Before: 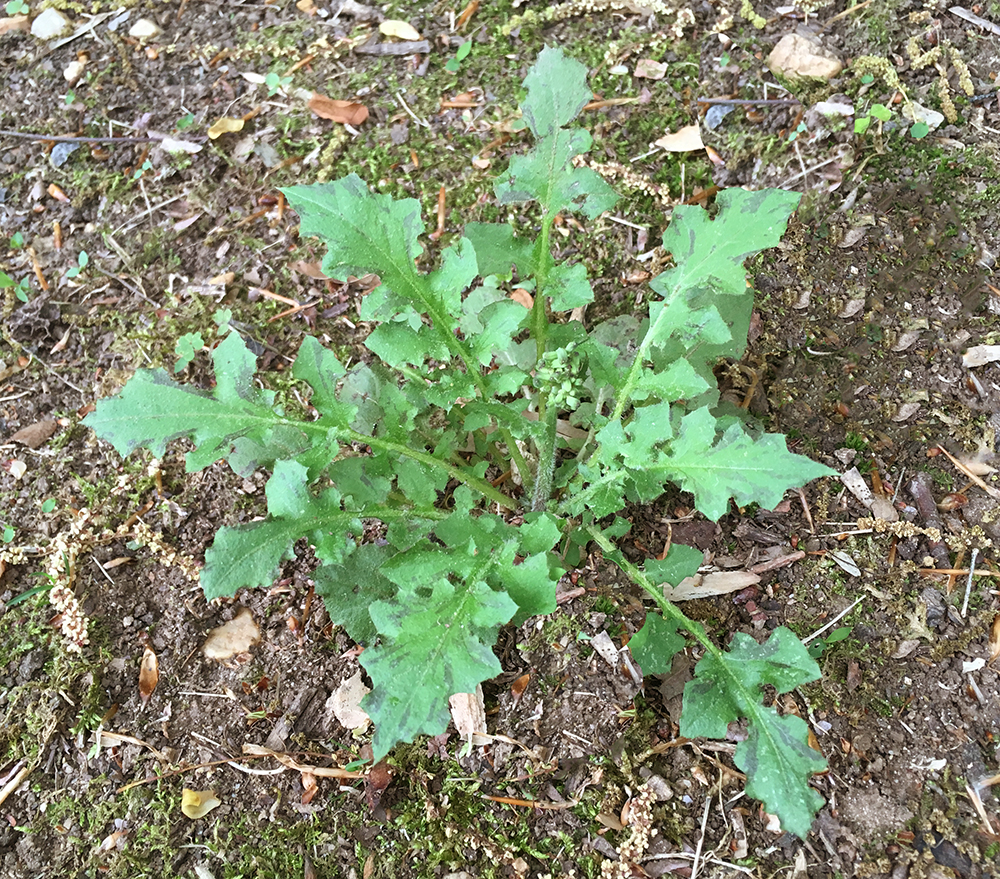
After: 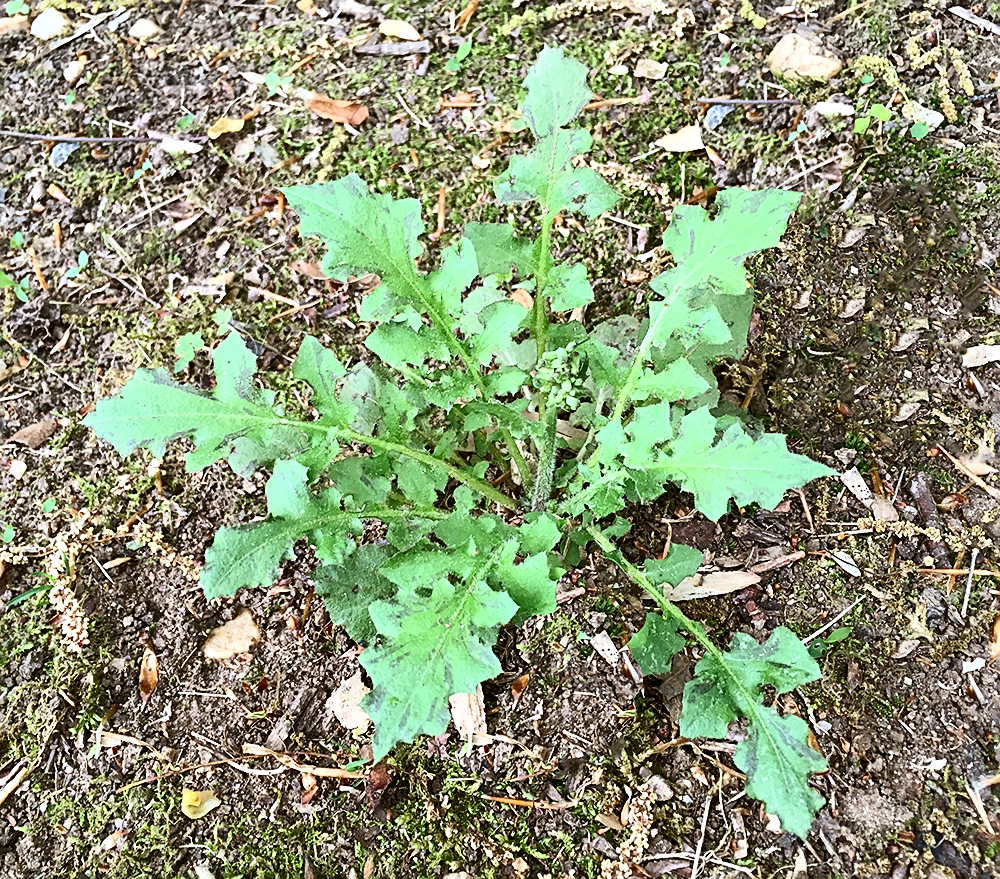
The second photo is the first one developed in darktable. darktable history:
color balance rgb: perceptual saturation grading › global saturation 0.255%, global vibrance 16.322%, saturation formula JzAzBz (2021)
sharpen: amount 0.495
exposure: black level correction 0.003, exposure 0.148 EV, compensate exposure bias true, compensate highlight preservation false
contrast brightness saturation: contrast 0.296
